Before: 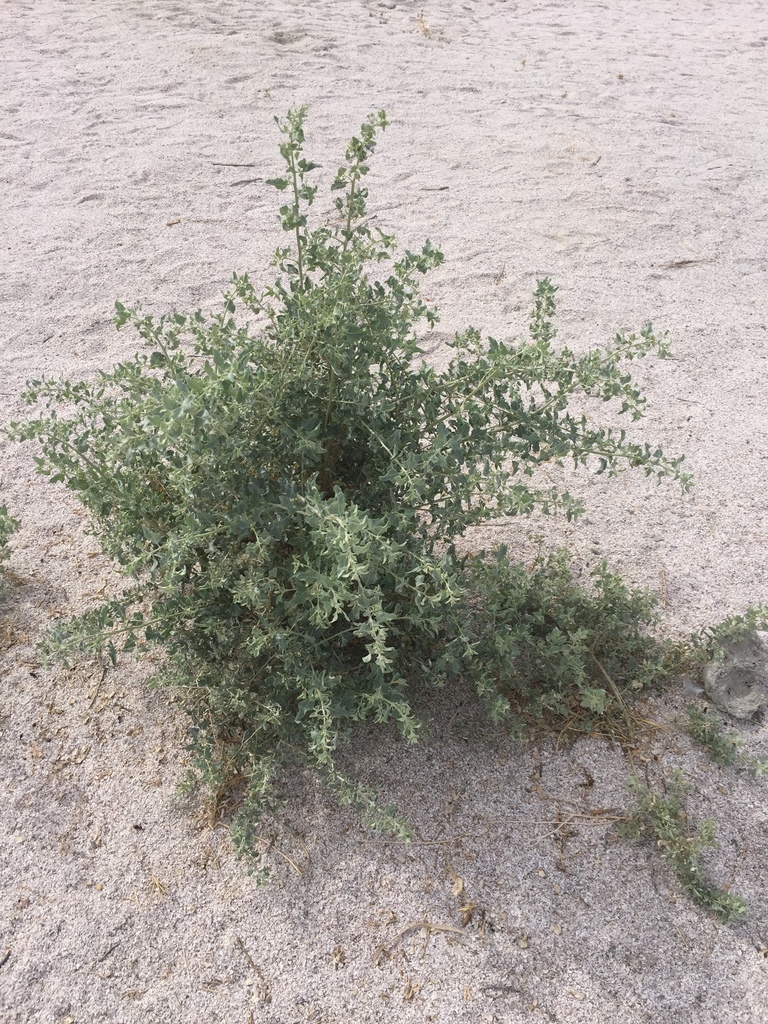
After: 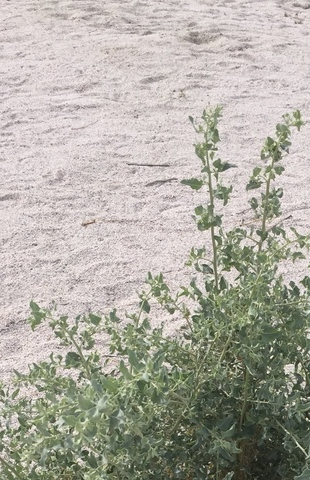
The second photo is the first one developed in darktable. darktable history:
crop and rotate: left 11.161%, top 0.096%, right 48.4%, bottom 52.997%
